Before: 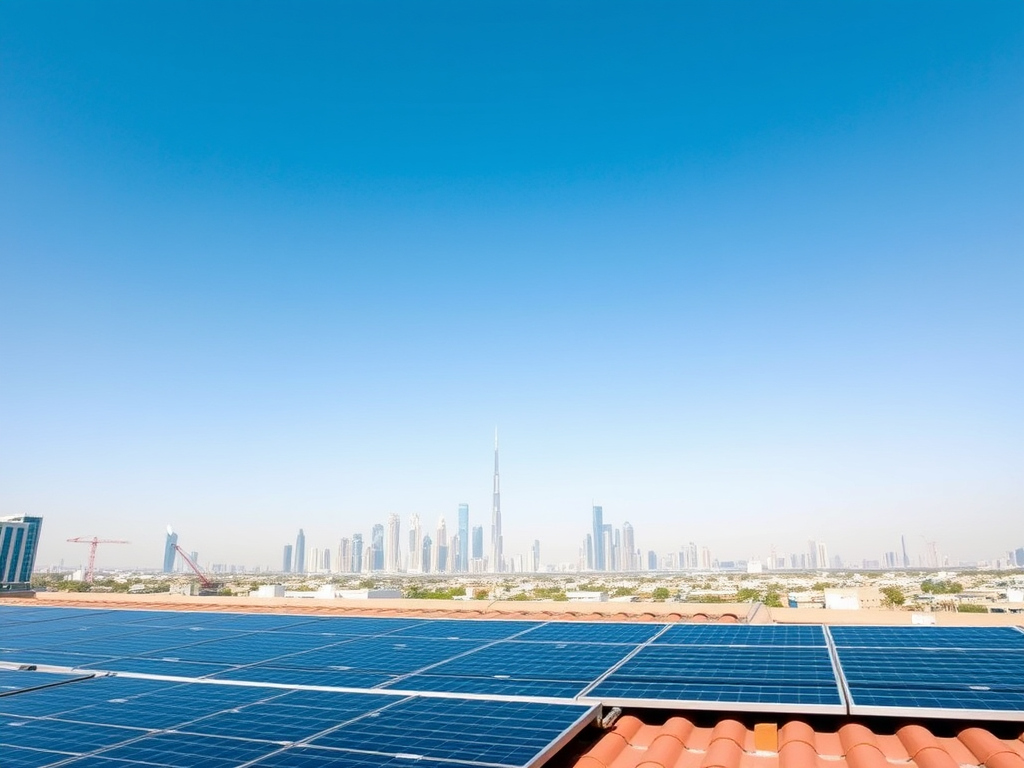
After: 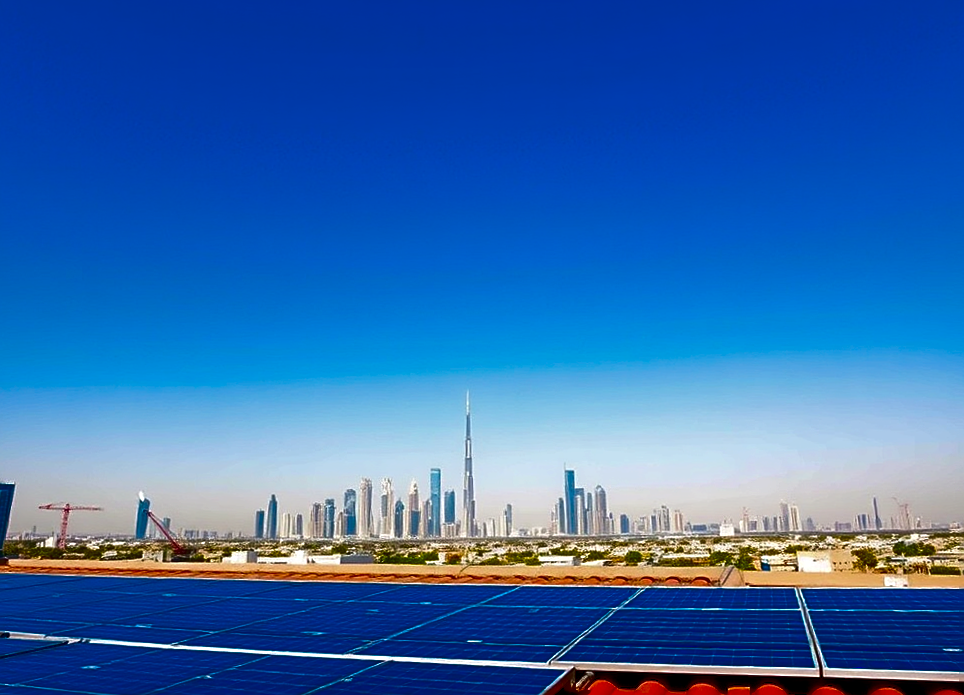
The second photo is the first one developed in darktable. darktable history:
crop and rotate: angle -1.69°
contrast brightness saturation: brightness -1, saturation 1
haze removal: compatibility mode true, adaptive false
sharpen: on, module defaults
rotate and perspective: rotation -2°, crop left 0.022, crop right 0.978, crop top 0.049, crop bottom 0.951
exposure: black level correction 0.001, exposure 0.014 EV, compensate highlight preservation false
